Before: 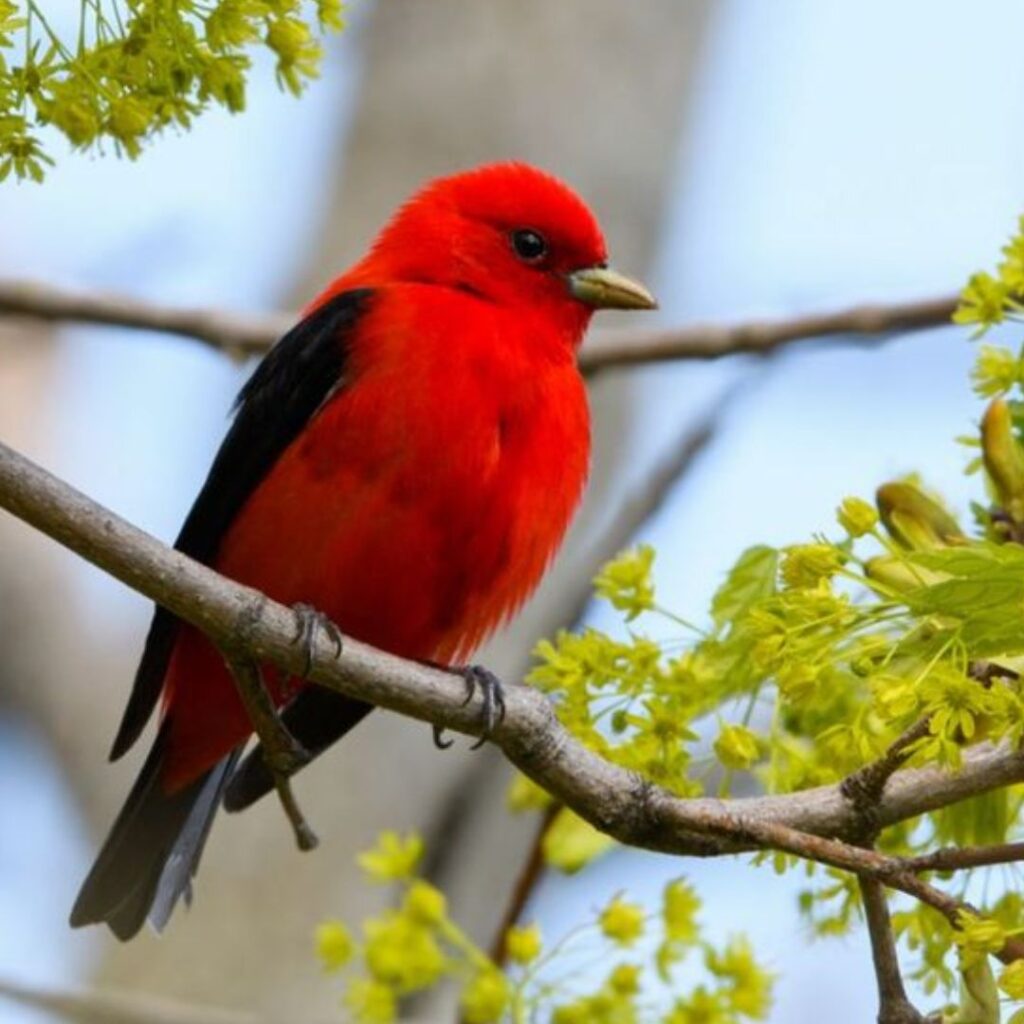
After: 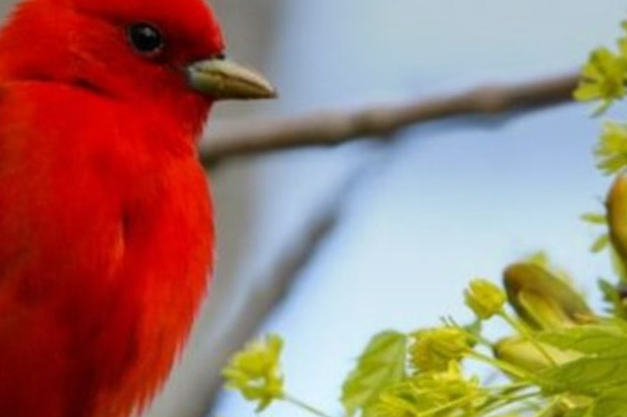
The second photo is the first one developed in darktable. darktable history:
crop: left 36.005%, top 18.293%, right 0.31%, bottom 38.444%
rotate and perspective: rotation -2.12°, lens shift (vertical) 0.009, lens shift (horizontal) -0.008, automatic cropping original format, crop left 0.036, crop right 0.964, crop top 0.05, crop bottom 0.959
graduated density: on, module defaults
